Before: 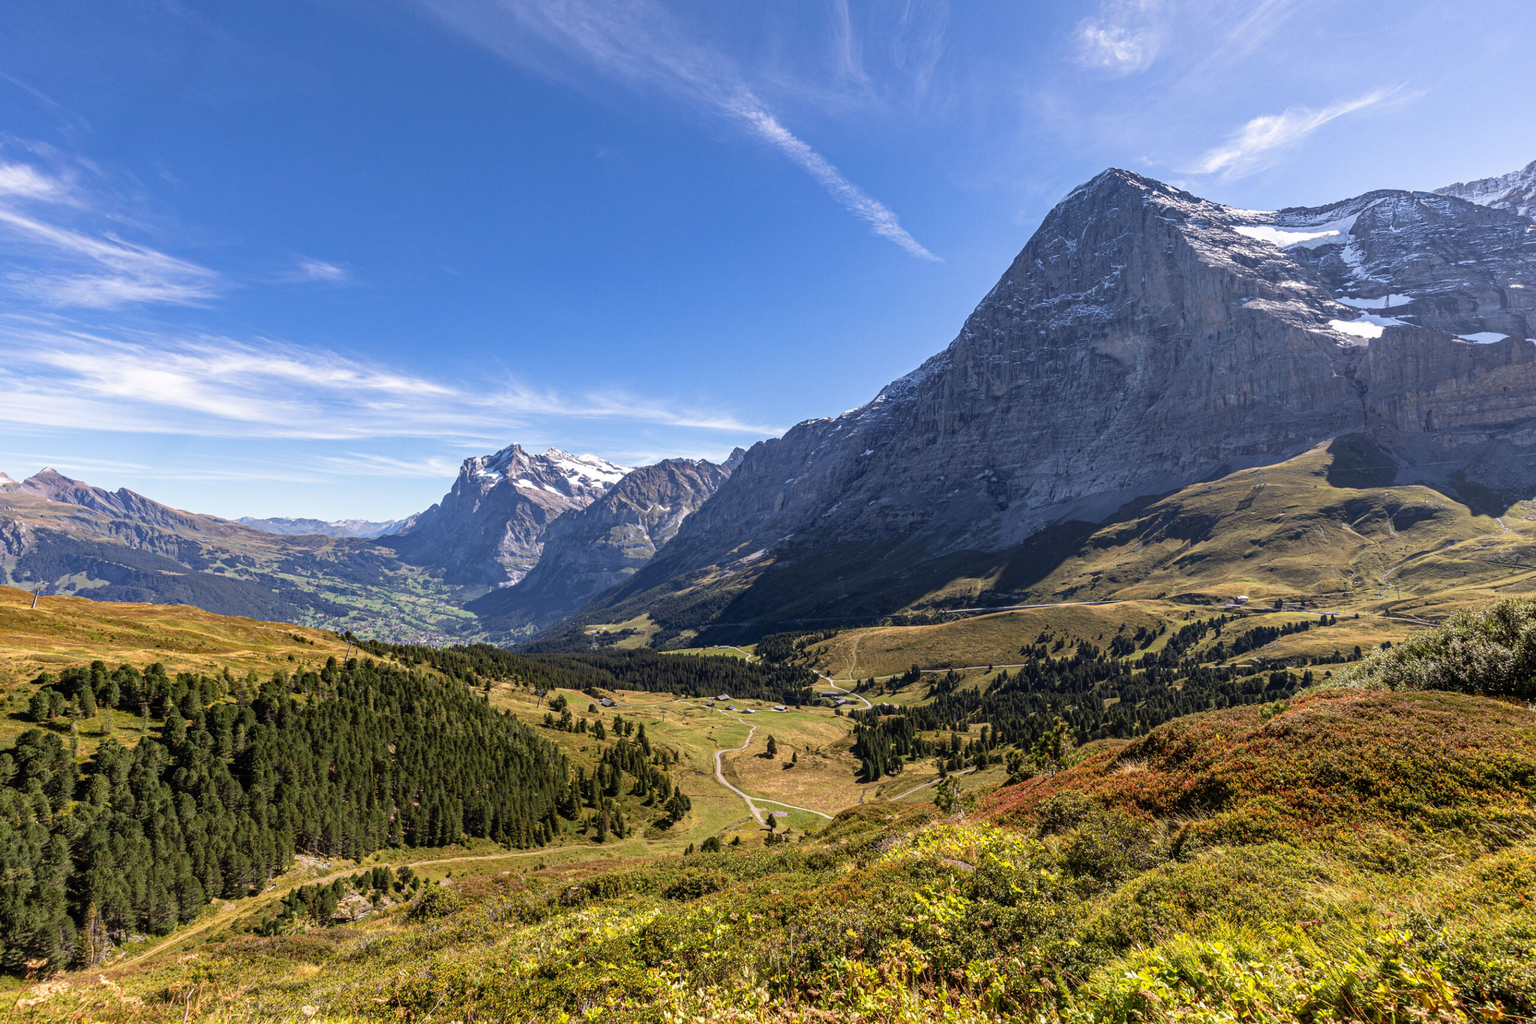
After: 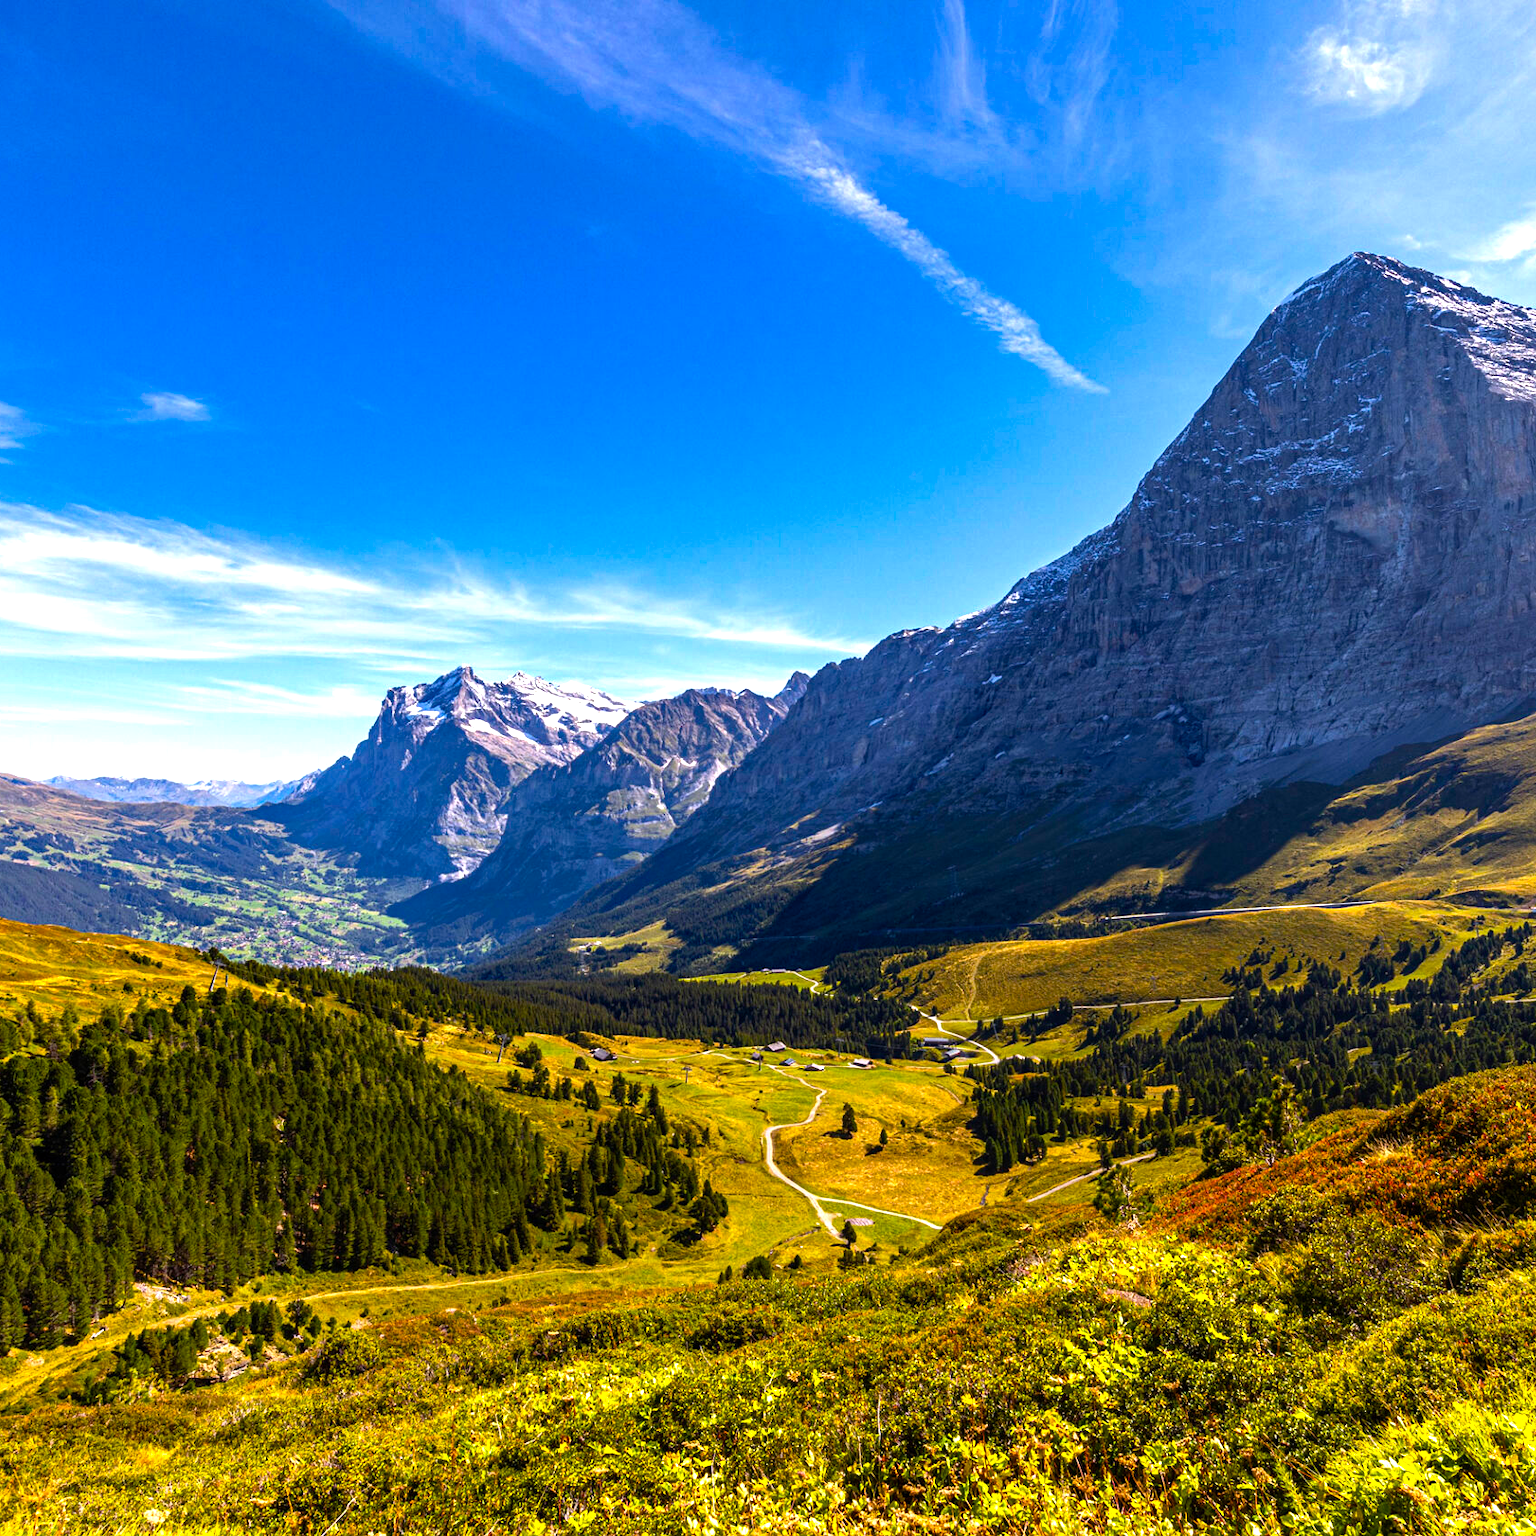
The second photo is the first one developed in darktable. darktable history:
crop and rotate: left 13.409%, right 19.924%
color balance rgb: linear chroma grading › global chroma 9%, perceptual saturation grading › global saturation 36%, perceptual saturation grading › shadows 35%, perceptual brilliance grading › global brilliance 21.21%, perceptual brilliance grading › shadows -35%, global vibrance 21.21%
